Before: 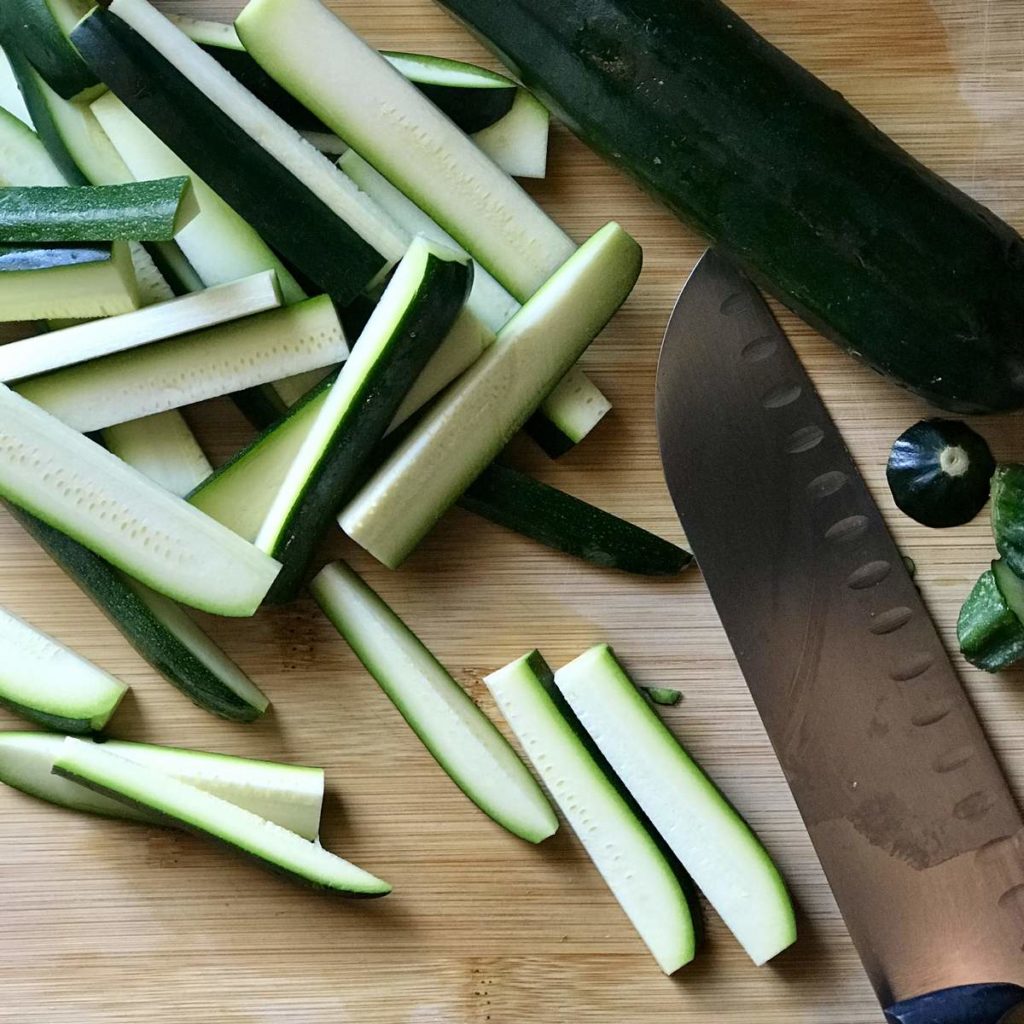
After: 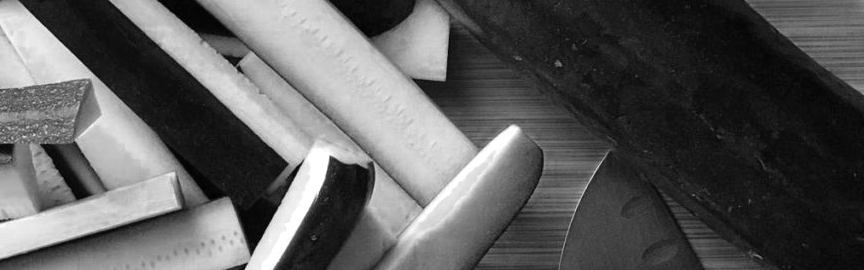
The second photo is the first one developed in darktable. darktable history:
color zones: curves: ch0 [(0.002, 0.429) (0.121, 0.212) (0.198, 0.113) (0.276, 0.344) (0.331, 0.541) (0.41, 0.56) (0.482, 0.289) (0.619, 0.227) (0.721, 0.18) (0.821, 0.435) (0.928, 0.555) (1, 0.587)]; ch1 [(0, 0) (0.143, 0) (0.286, 0) (0.429, 0) (0.571, 0) (0.714, 0) (0.857, 0)]
crop and rotate: left 9.715%, top 9.553%, right 5.865%, bottom 64.057%
